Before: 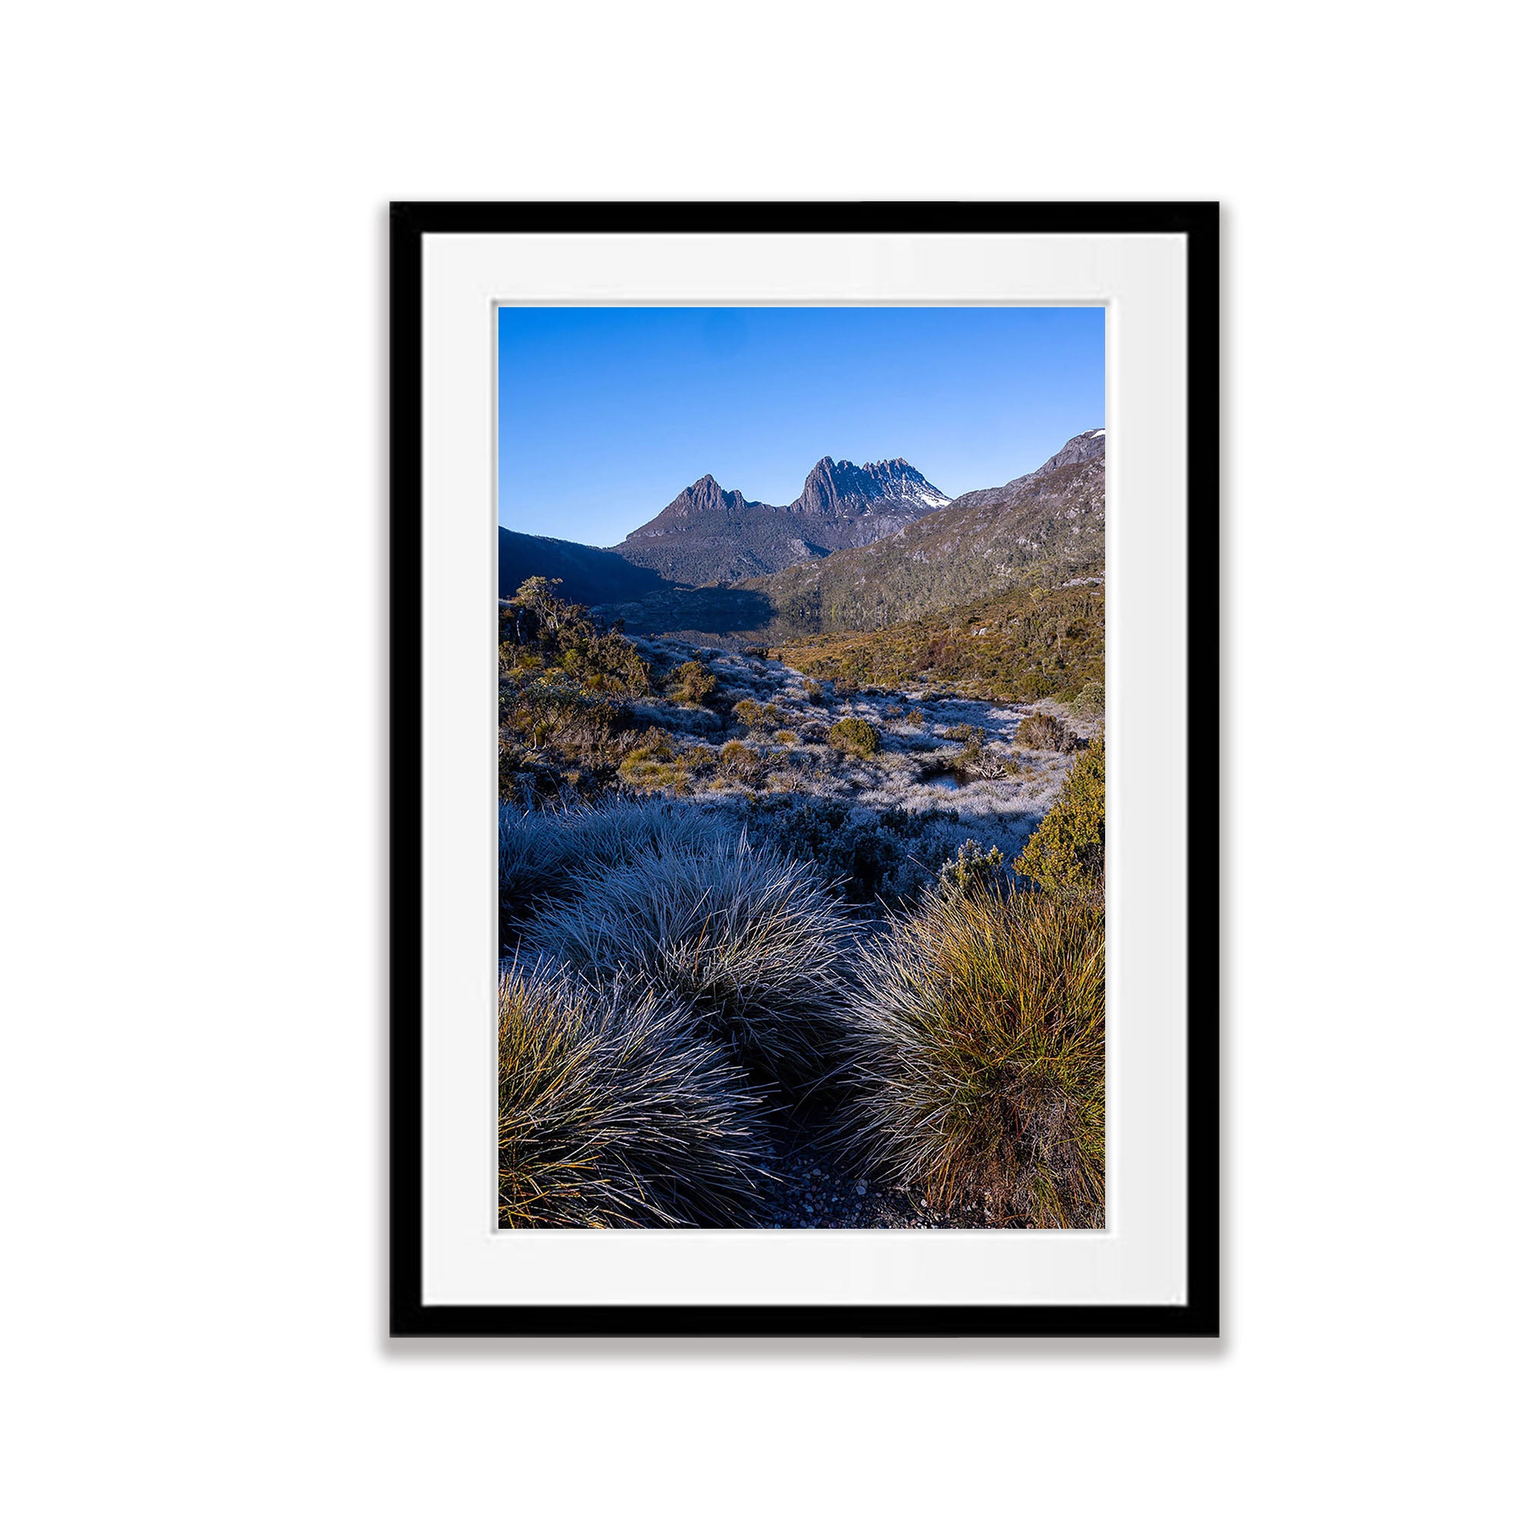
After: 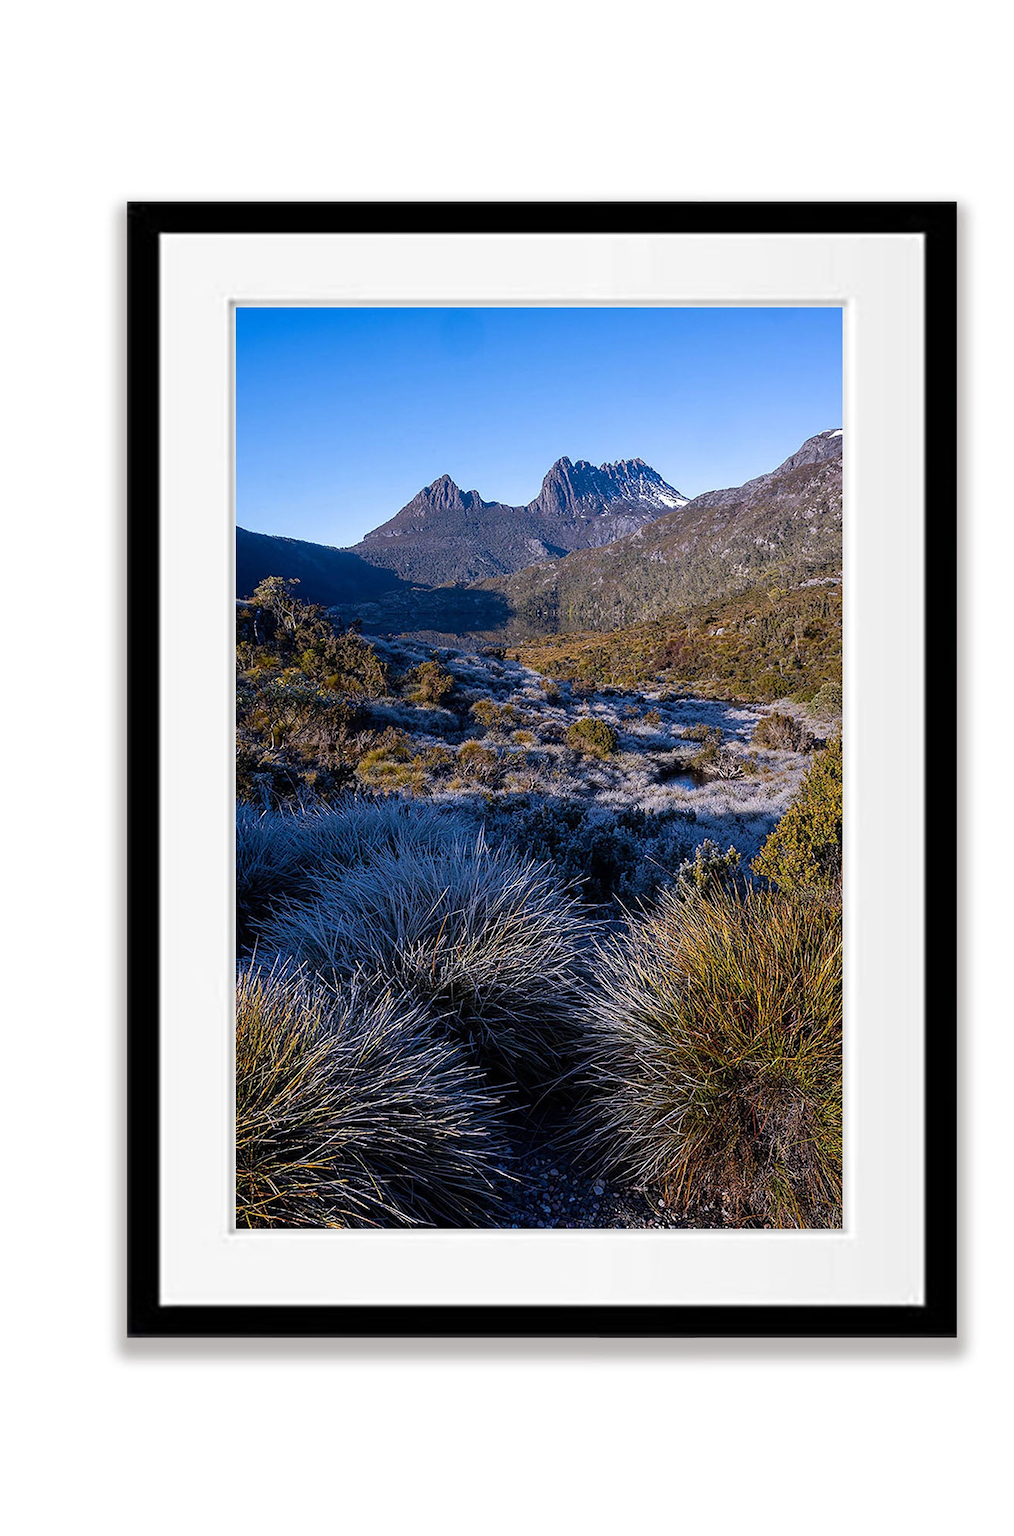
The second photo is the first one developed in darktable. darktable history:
crop: left 17.111%, right 16.826%
